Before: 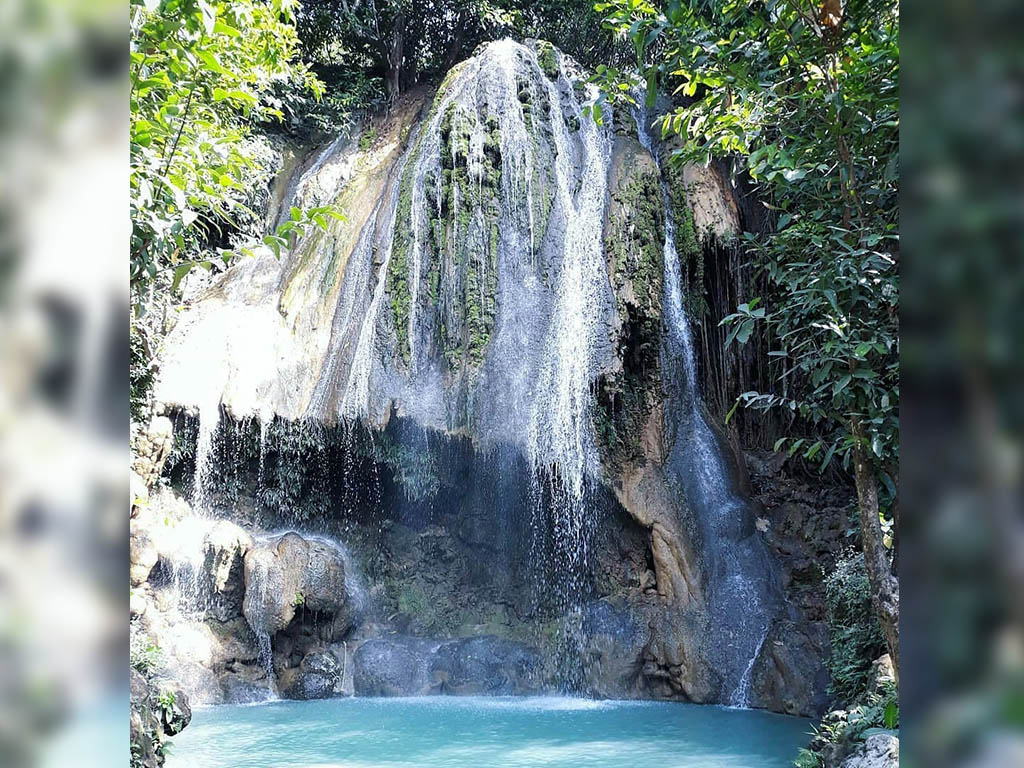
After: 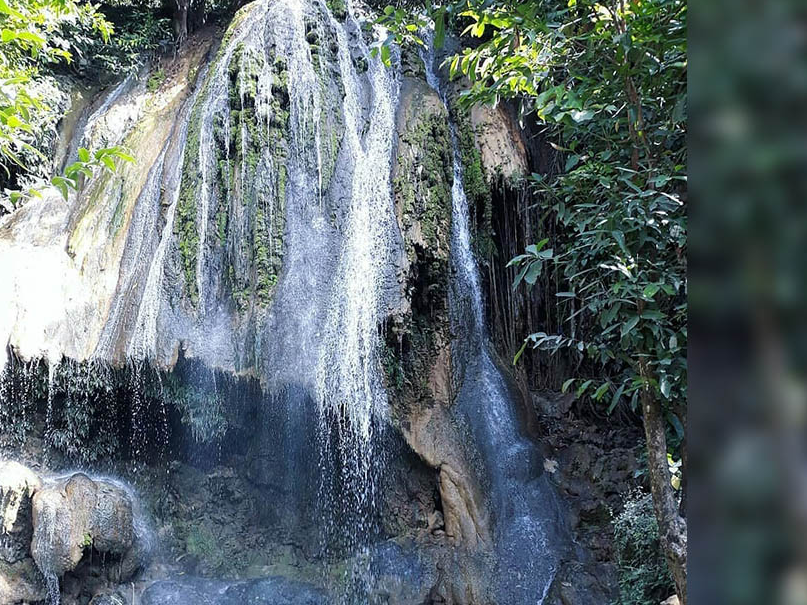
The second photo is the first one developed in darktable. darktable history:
crop and rotate: left 20.791%, top 7.737%, right 0.37%, bottom 13.381%
